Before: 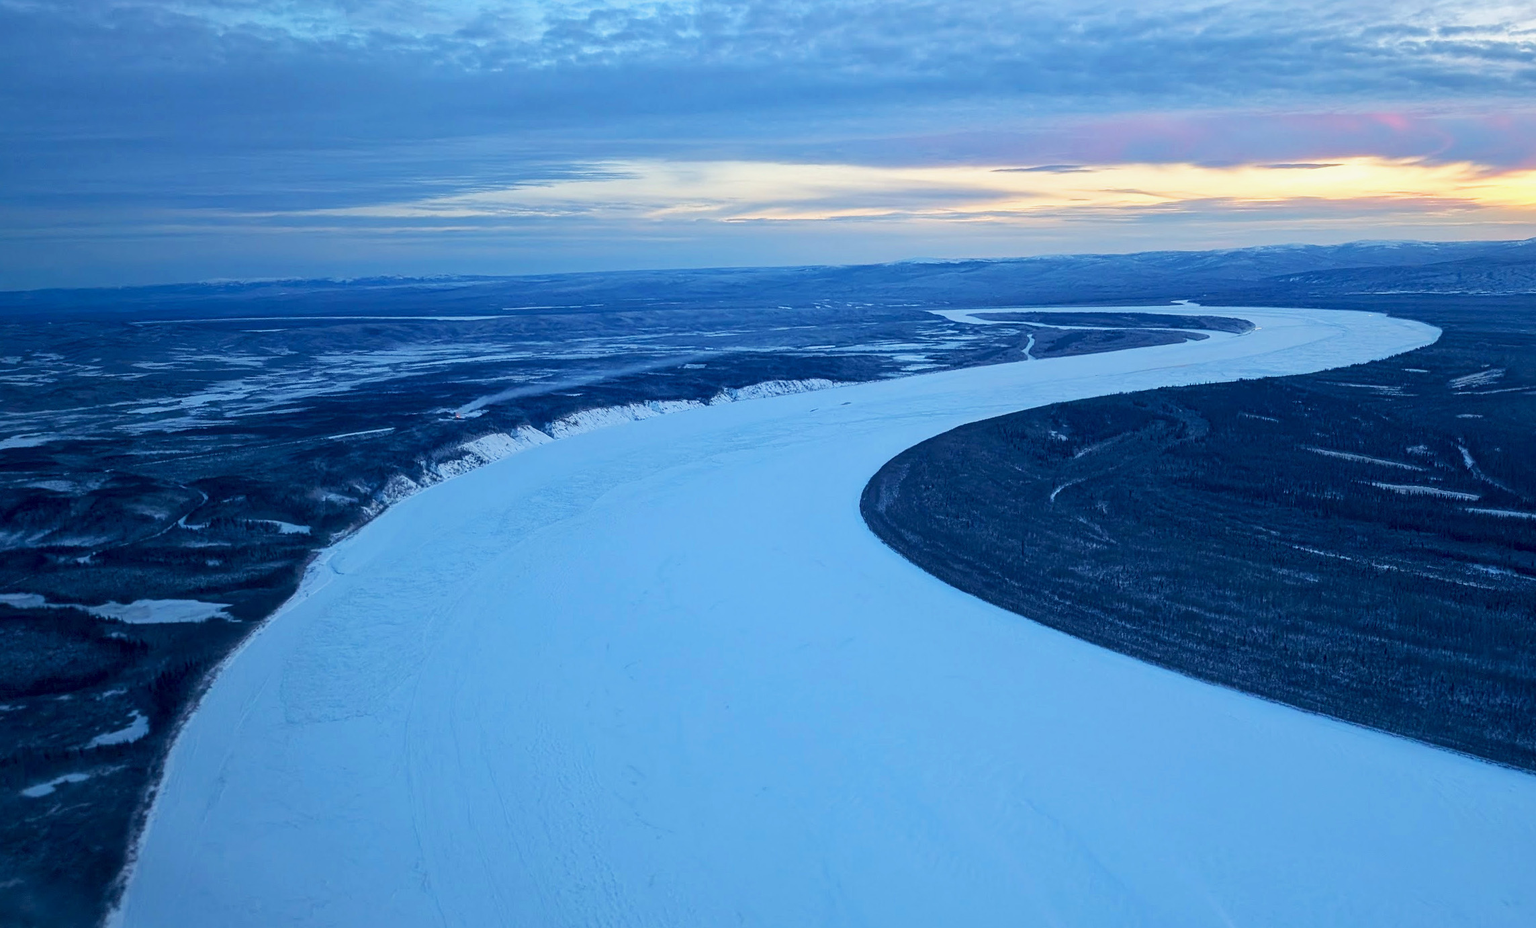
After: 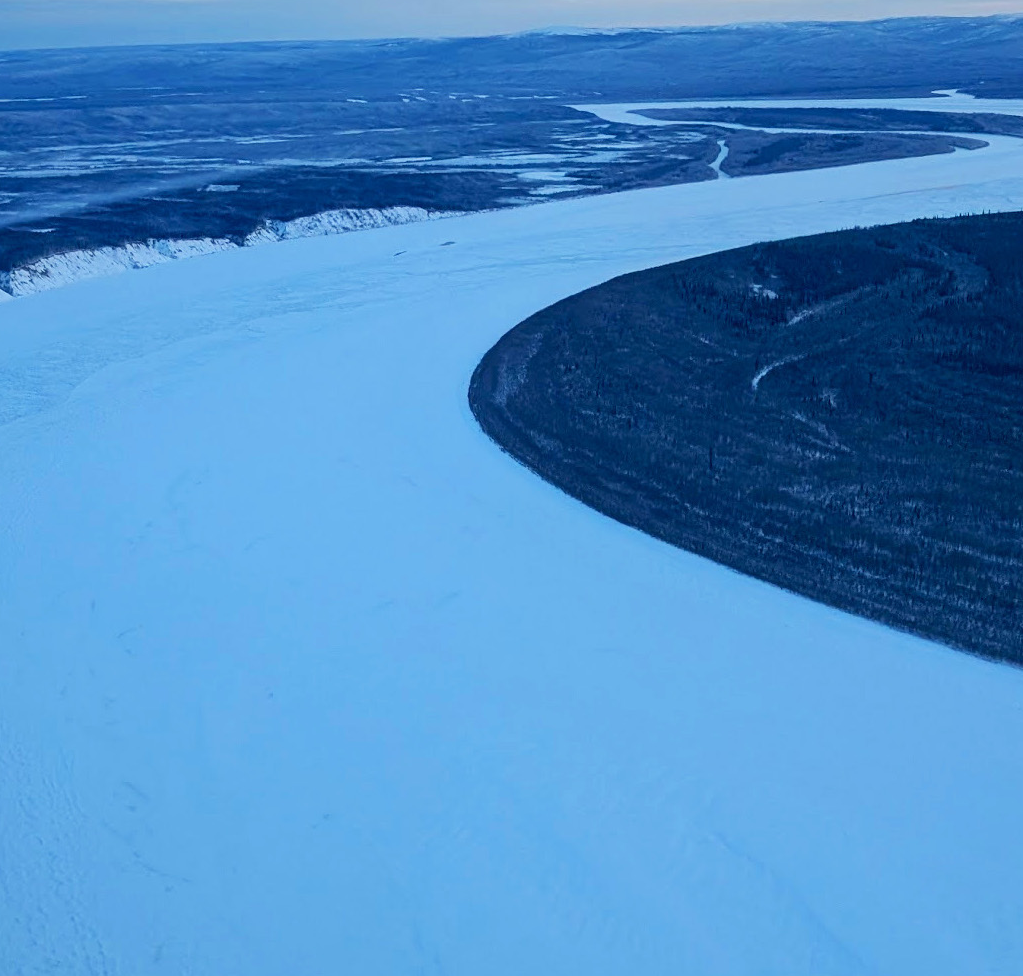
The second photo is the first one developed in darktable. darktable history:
crop: left 35.532%, top 25.887%, right 19.716%, bottom 3.388%
